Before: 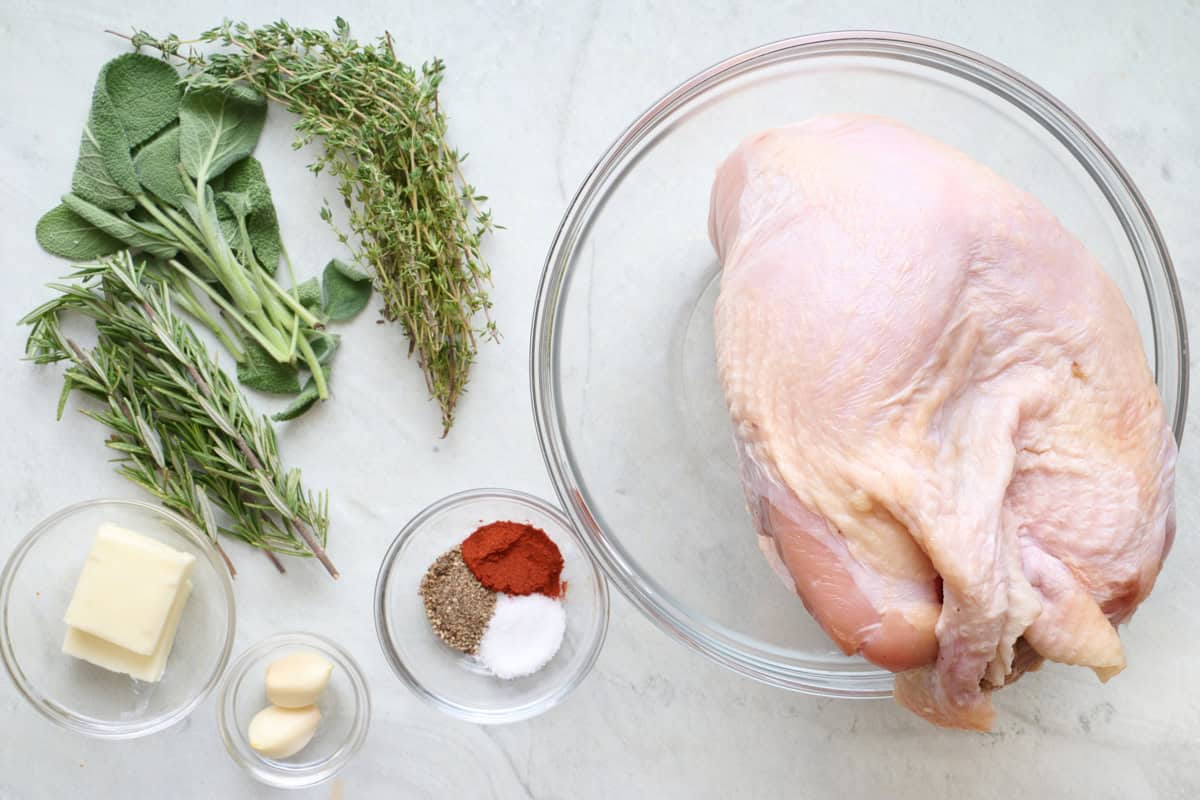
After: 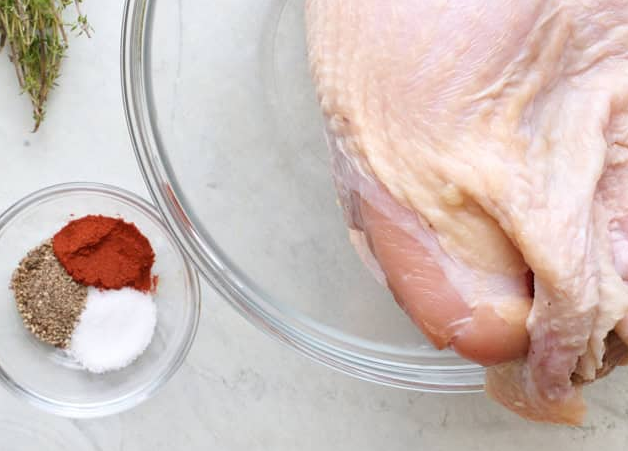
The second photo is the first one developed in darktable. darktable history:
crop: left 34.123%, top 38.372%, right 13.534%, bottom 5.155%
